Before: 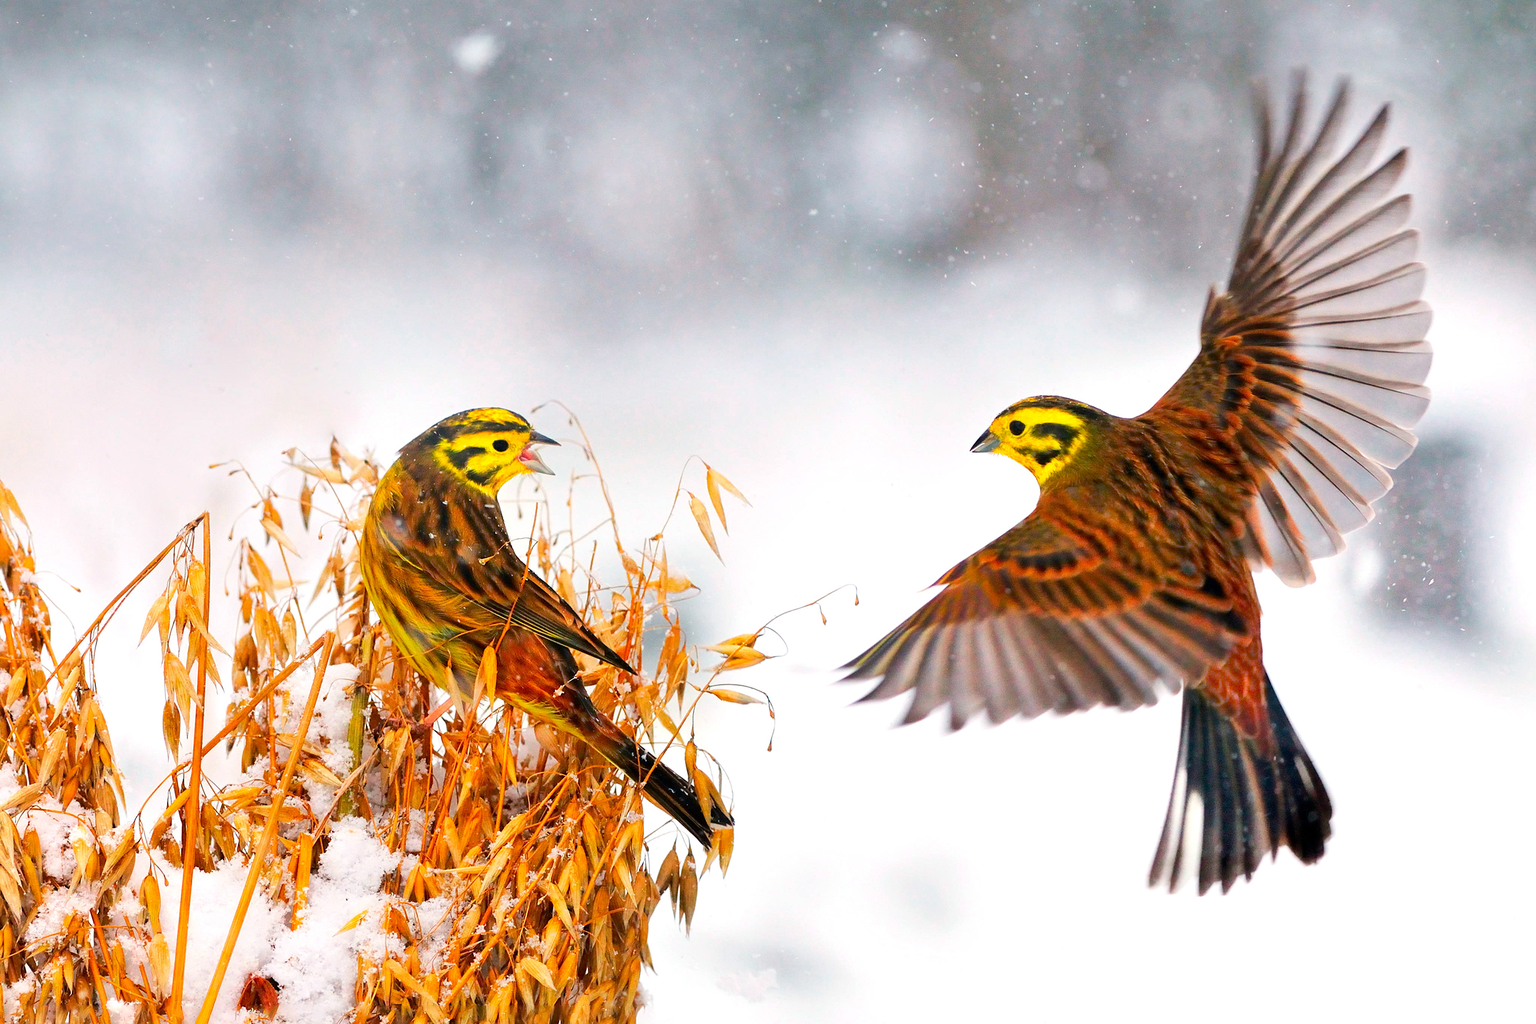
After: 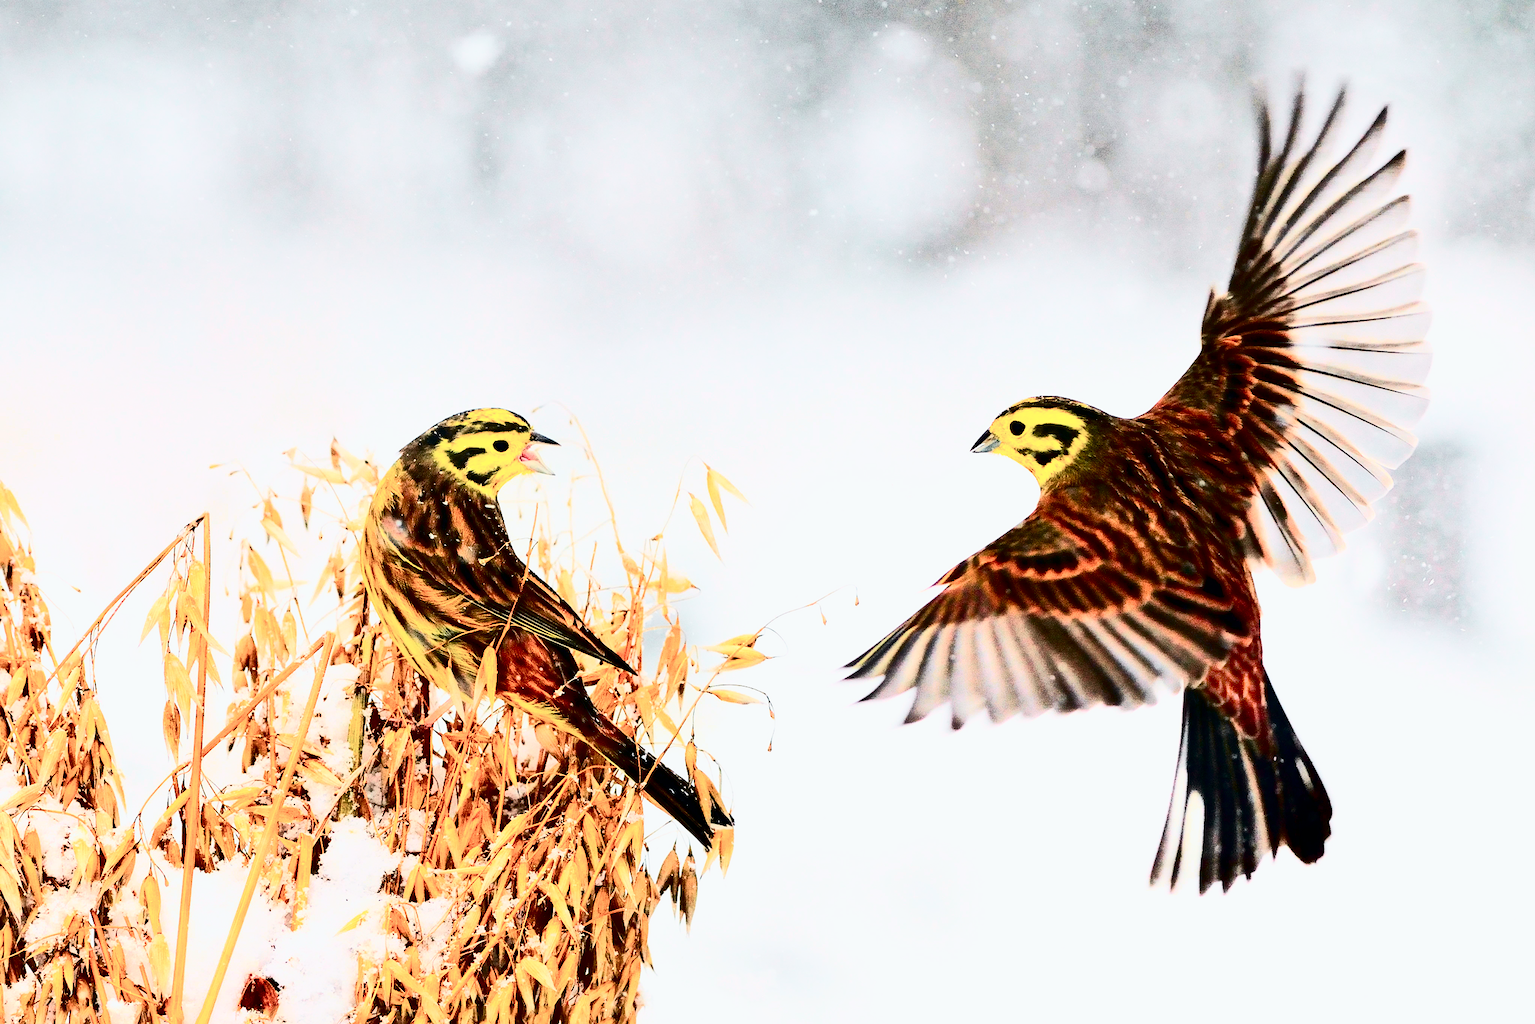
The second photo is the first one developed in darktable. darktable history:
contrast brightness saturation: contrast 0.5, saturation -0.1
tone curve: curves: ch0 [(0, 0) (0.037, 0.011) (0.135, 0.093) (0.266, 0.281) (0.461, 0.555) (0.581, 0.716) (0.675, 0.793) (0.767, 0.849) (0.91, 0.924) (1, 0.979)]; ch1 [(0, 0) (0.292, 0.278) (0.419, 0.423) (0.493, 0.492) (0.506, 0.5) (0.534, 0.529) (0.562, 0.562) (0.641, 0.663) (0.754, 0.76) (1, 1)]; ch2 [(0, 0) (0.294, 0.3) (0.361, 0.372) (0.429, 0.445) (0.478, 0.486) (0.502, 0.498) (0.518, 0.522) (0.531, 0.549) (0.561, 0.579) (0.64, 0.645) (0.7, 0.7) (0.861, 0.808) (1, 0.951)], color space Lab, independent channels, preserve colors none
